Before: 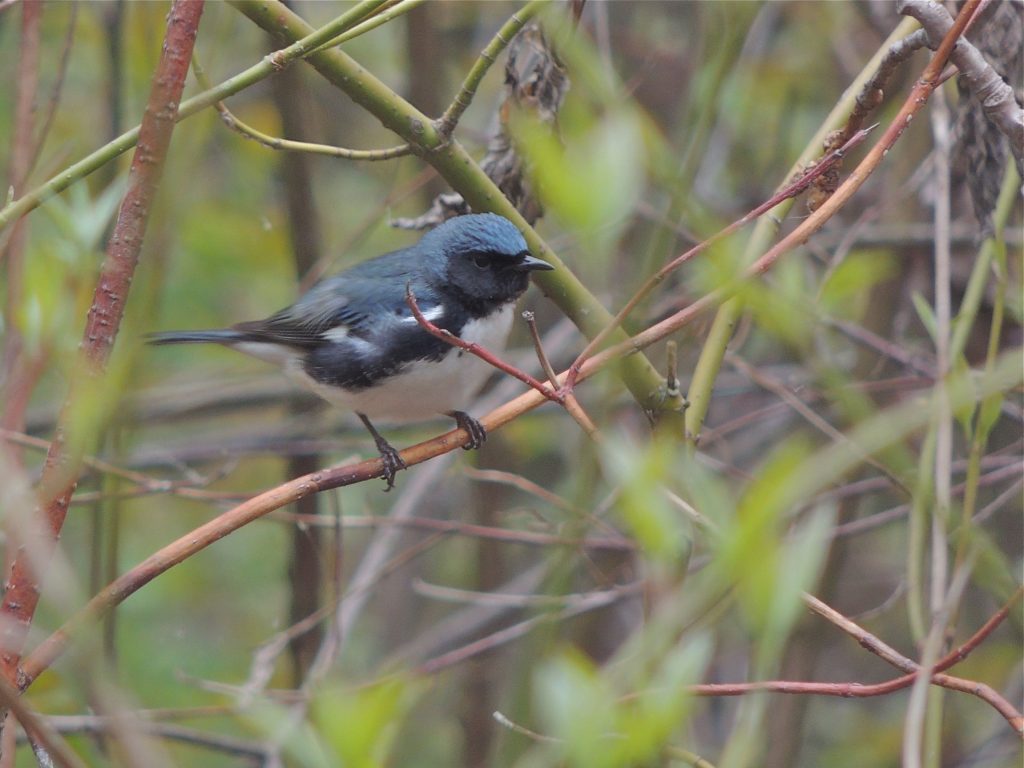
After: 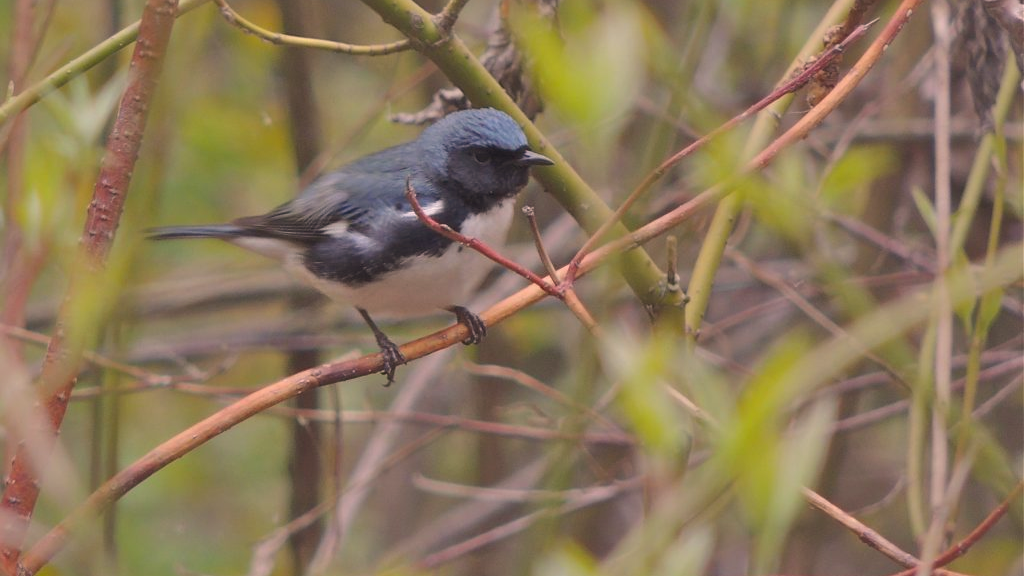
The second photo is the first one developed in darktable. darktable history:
shadows and highlights: on, module defaults
crop: top 13.77%, bottom 11.131%
color correction: highlights a* 11.6, highlights b* 12.1
